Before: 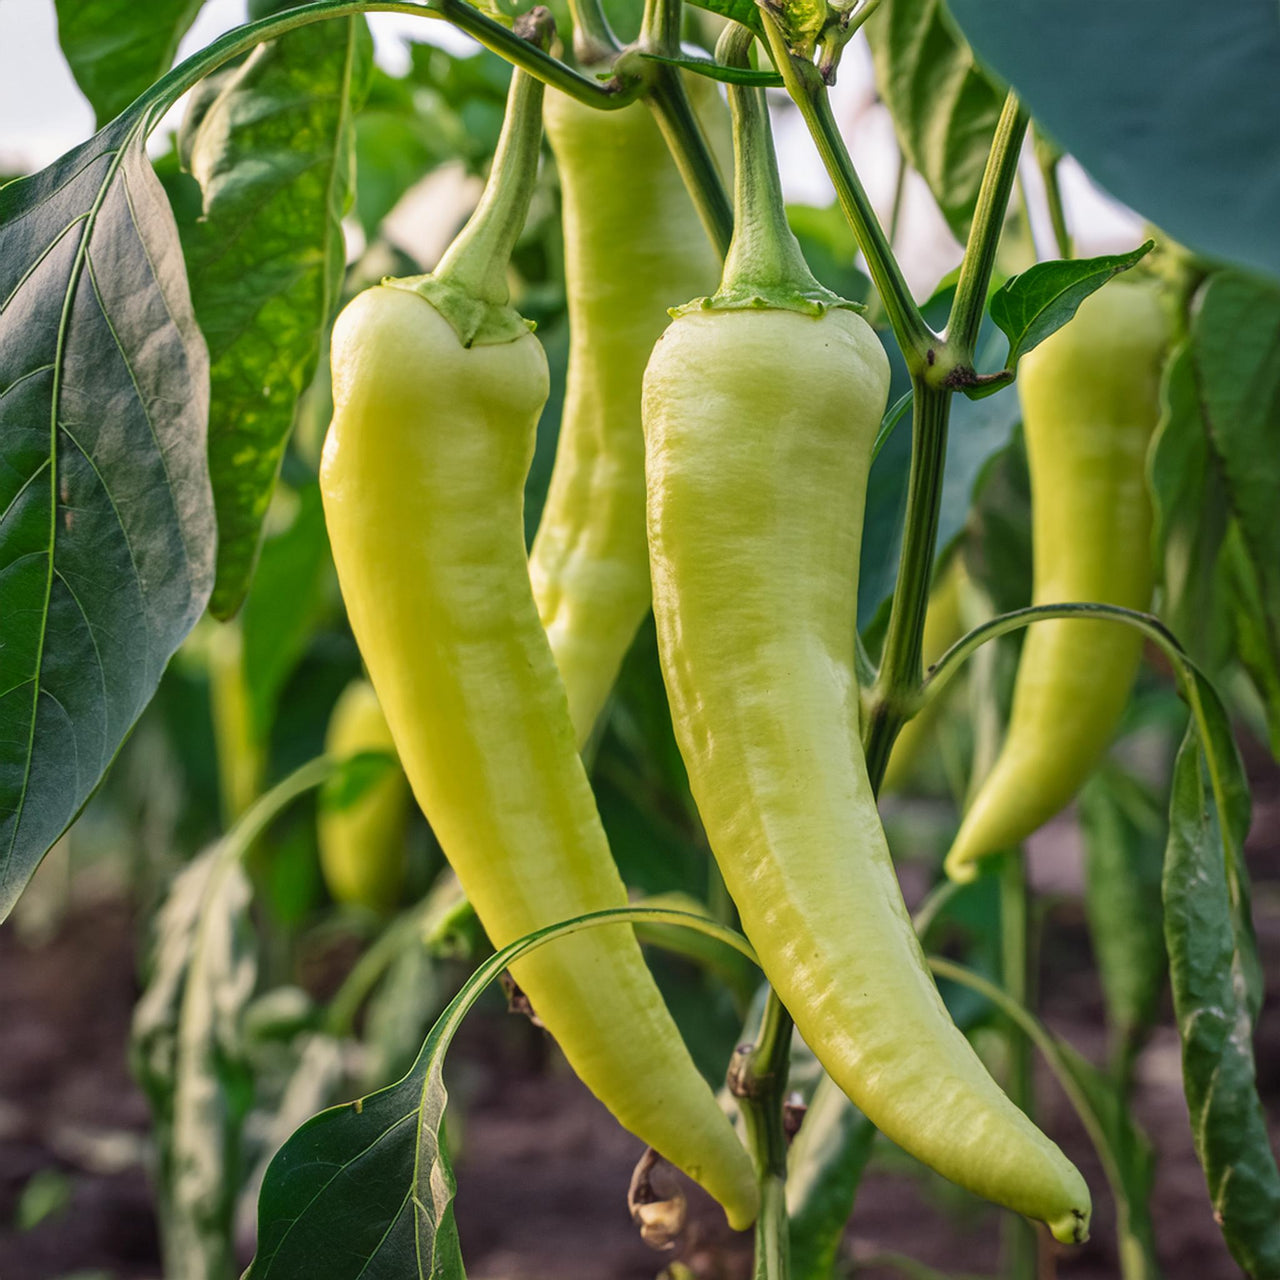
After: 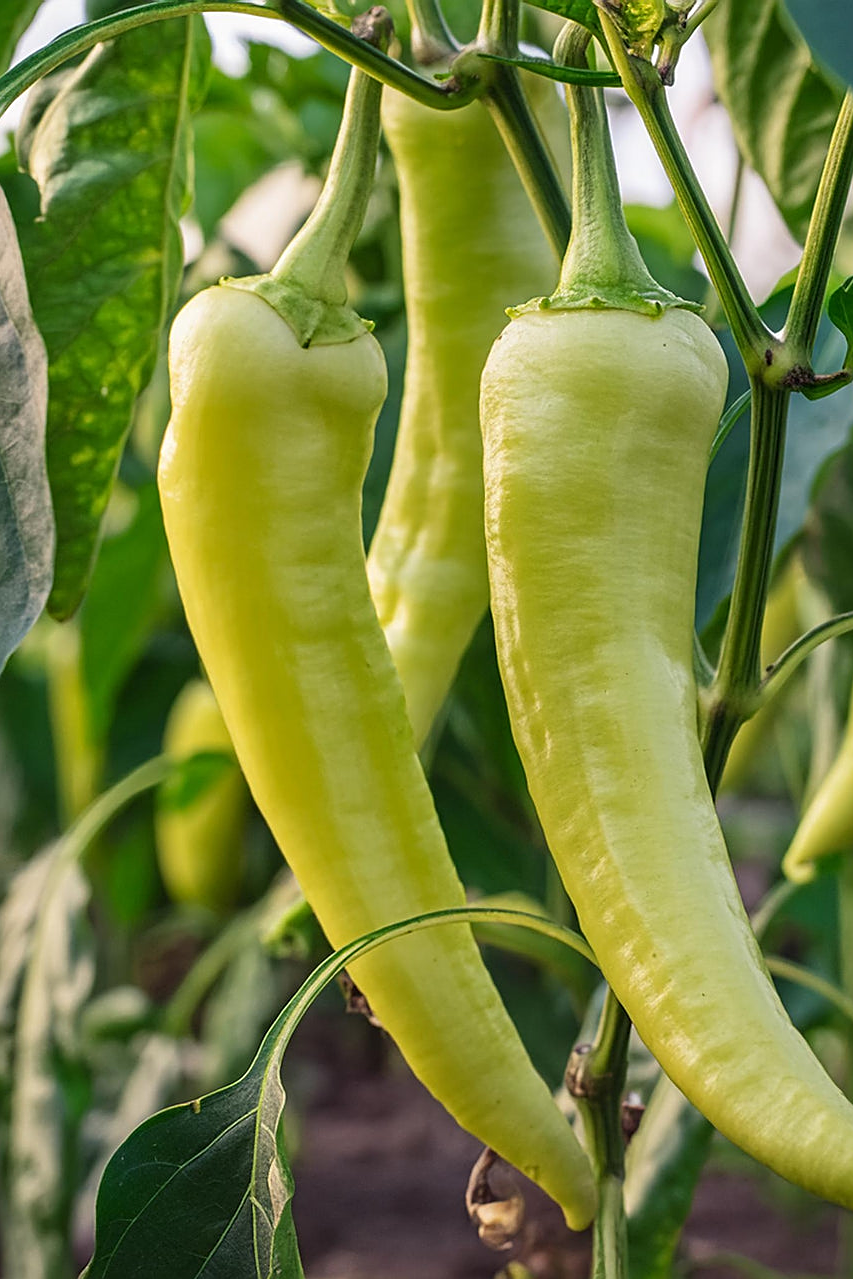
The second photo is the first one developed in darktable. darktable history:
sharpen: amount 0.55
crop and rotate: left 12.673%, right 20.66%
